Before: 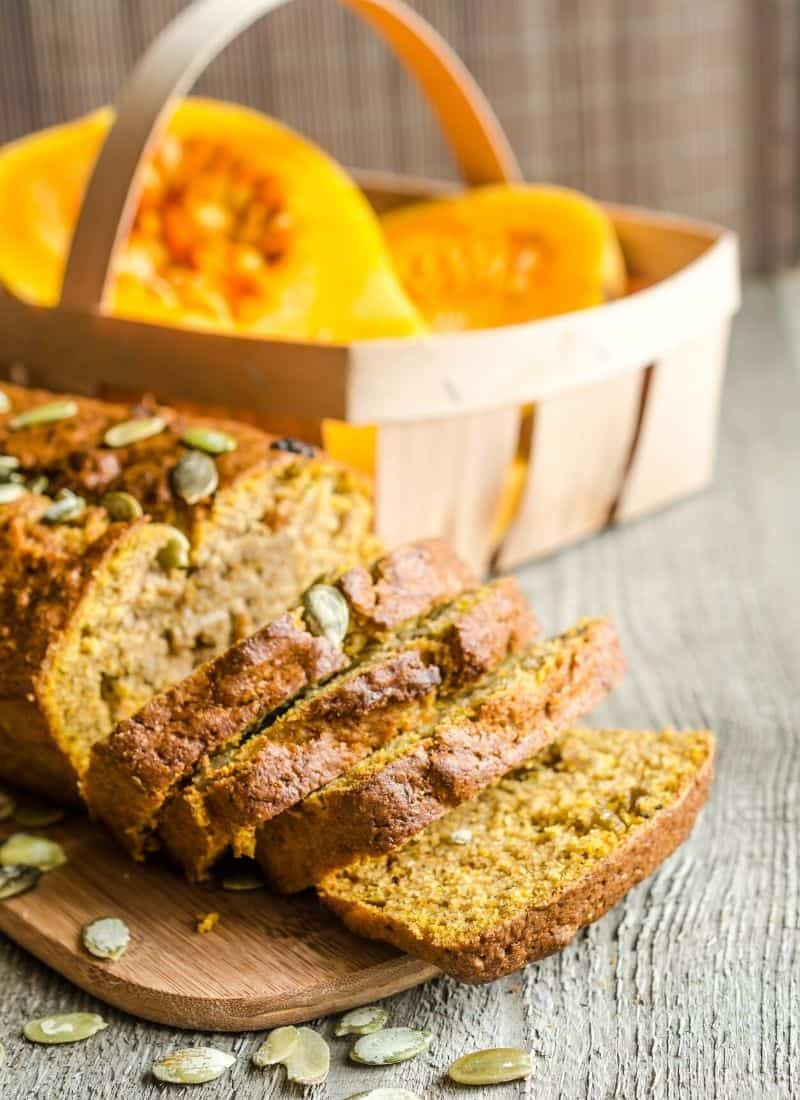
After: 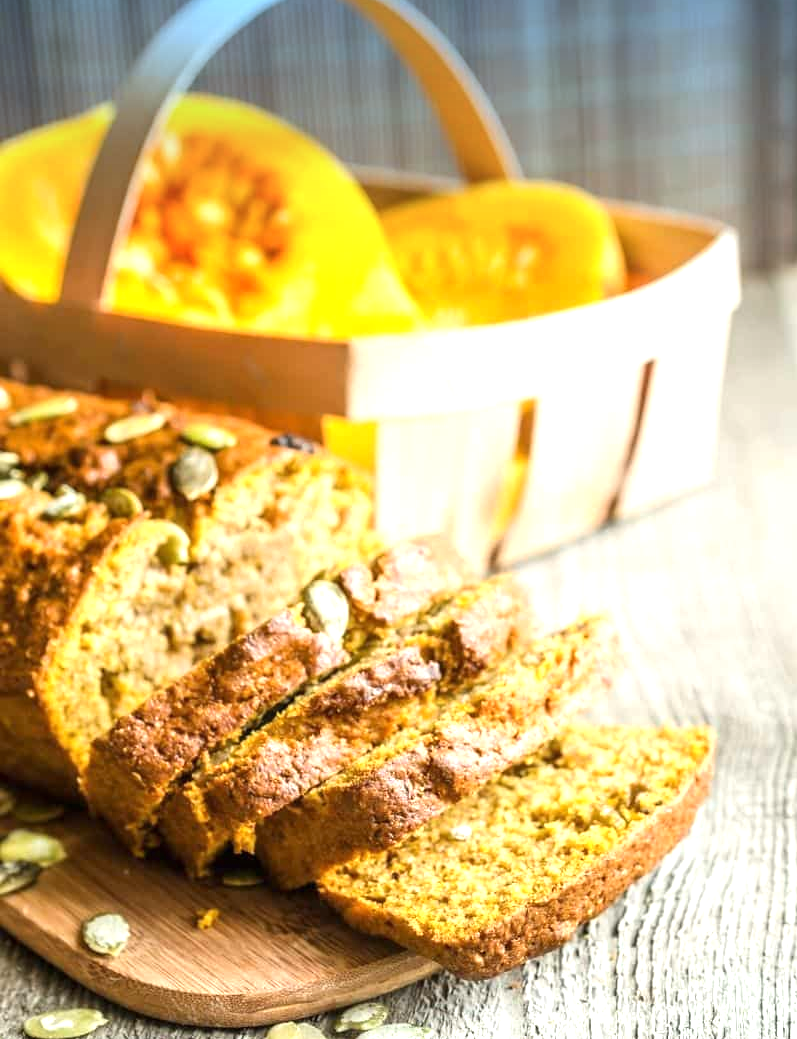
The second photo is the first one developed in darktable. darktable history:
crop: top 0.448%, right 0.264%, bottom 5.045%
exposure: black level correction 0, exposure 0.7 EV, compensate exposure bias true, compensate highlight preservation false
graduated density: density 2.02 EV, hardness 44%, rotation 0.374°, offset 8.21, hue 208.8°, saturation 97%
